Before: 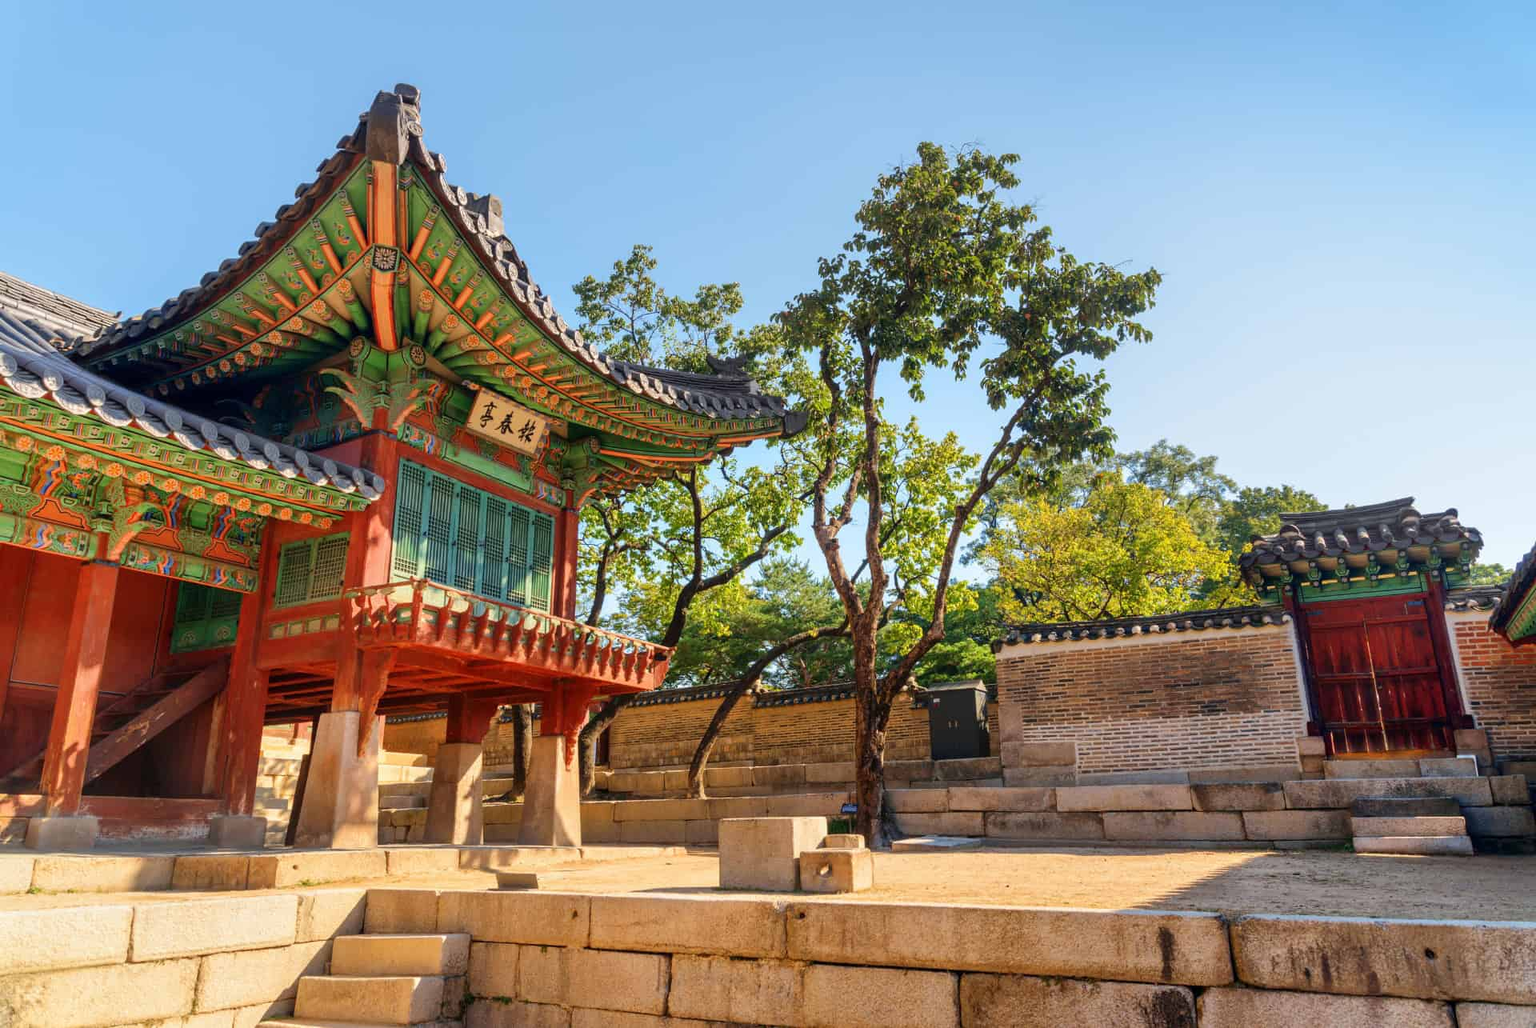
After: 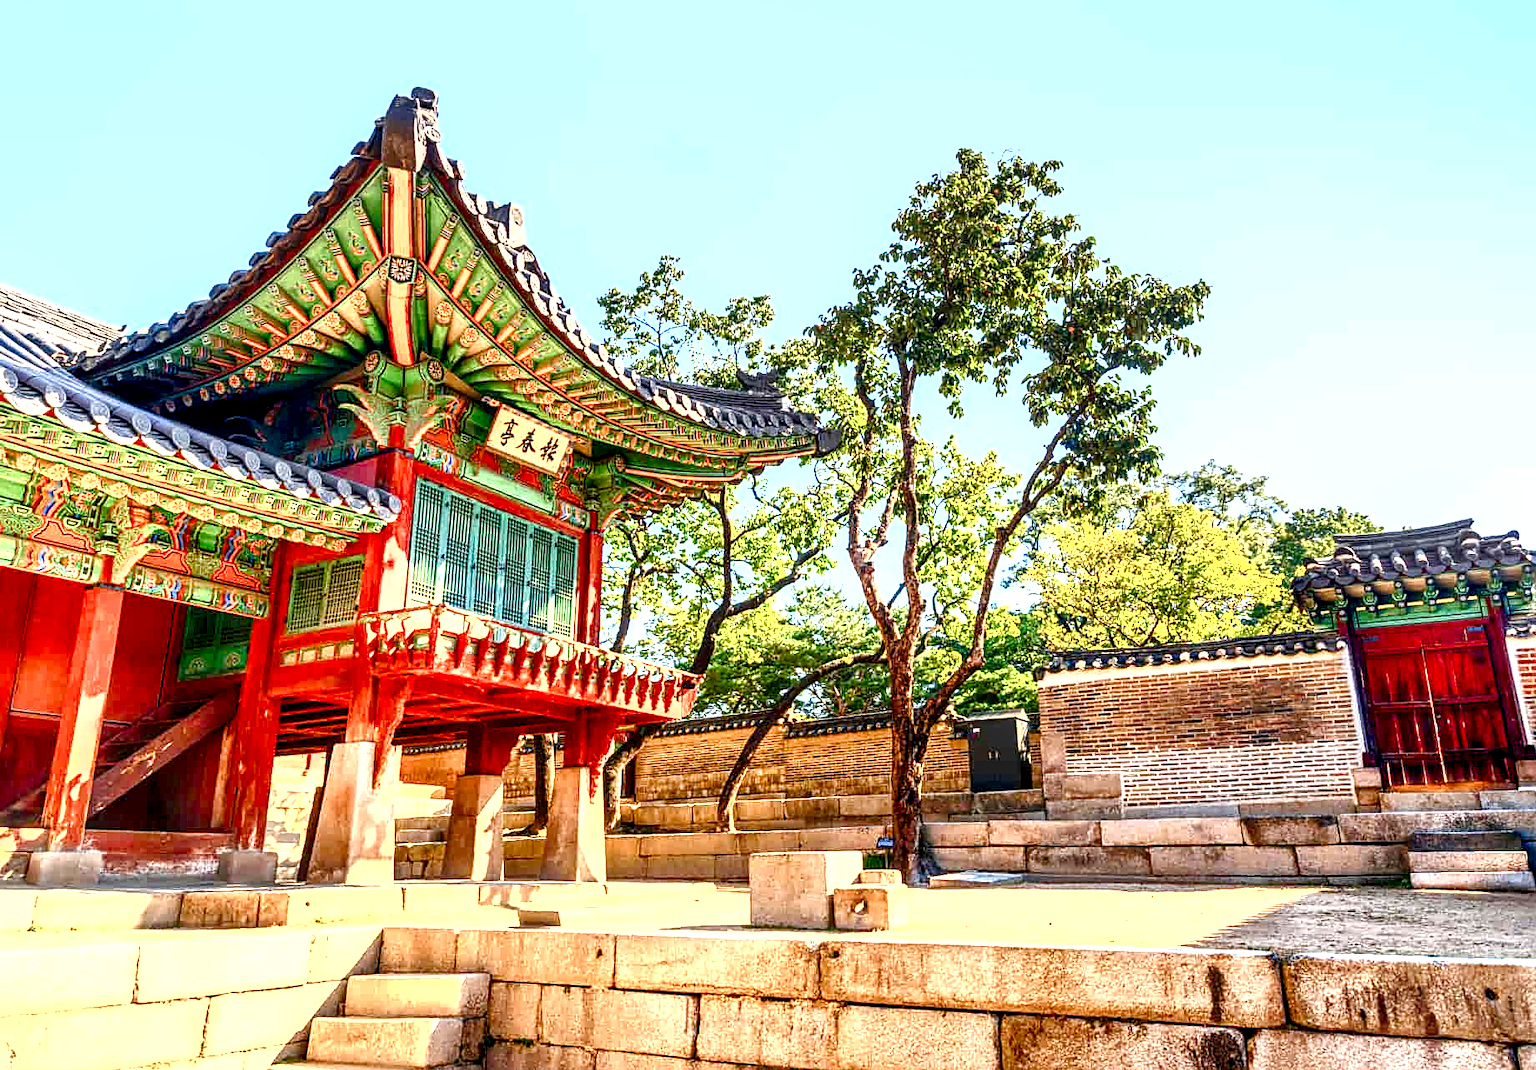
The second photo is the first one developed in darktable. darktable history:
contrast brightness saturation: saturation 0.18
exposure: black level correction 0.001, exposure 1.398 EV, compensate highlight preservation false
color balance rgb: perceptual saturation grading › global saturation 0.41%, perceptual saturation grading › highlights -29.51%, perceptual saturation grading › mid-tones 29.613%, perceptual saturation grading › shadows 59.724%
sharpen: on, module defaults
crop: right 4.051%, bottom 0.02%
shadows and highlights: shadows 32.21, highlights -31.53, shadows color adjustment 99.16%, highlights color adjustment 0.305%, soften with gaussian
local contrast: highlights 65%, shadows 53%, detail 169%, midtone range 0.512
